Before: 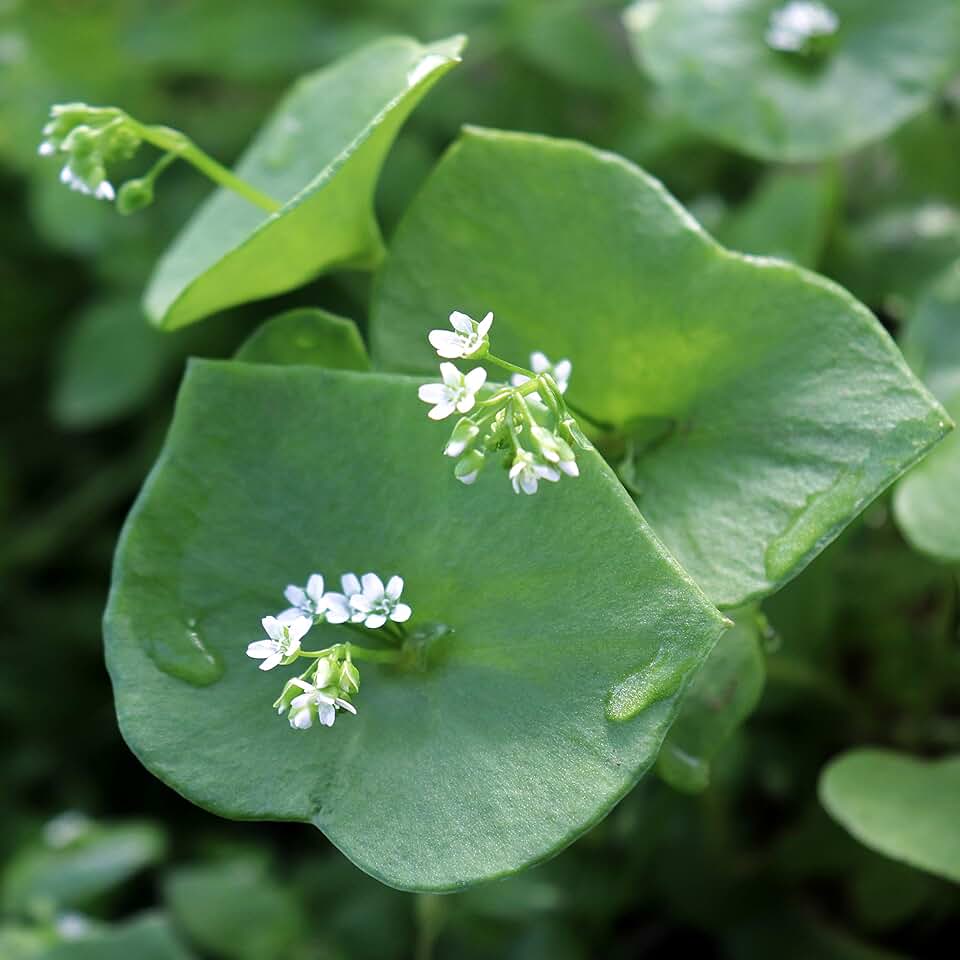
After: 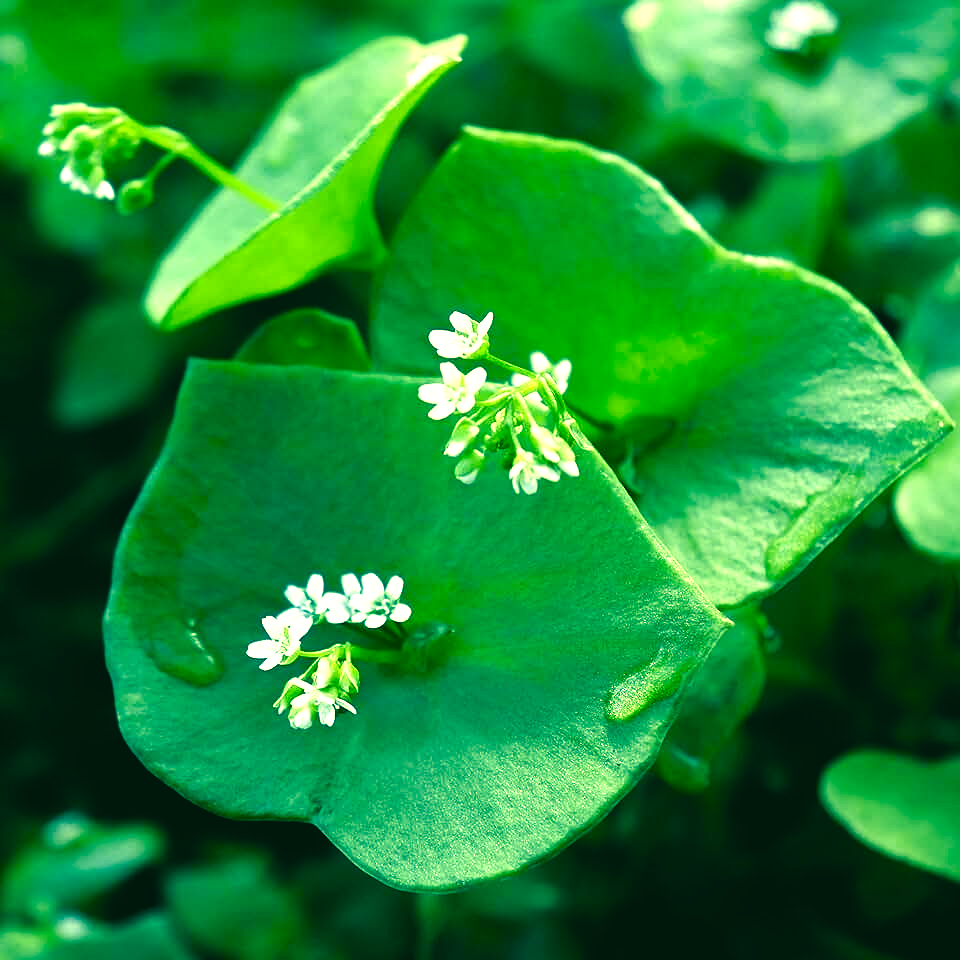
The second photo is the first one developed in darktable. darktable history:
color correction: highlights a* 1.83, highlights b* 34.02, shadows a* -36.68, shadows b* -5.48
color balance rgb: shadows lift › luminance -7.7%, shadows lift › chroma 2.13%, shadows lift › hue 165.27°, power › luminance -7.77%, power › chroma 1.1%, power › hue 215.88°, highlights gain › luminance 15.15%, highlights gain › chroma 7%, highlights gain › hue 125.57°, global offset › luminance -0.33%, global offset › chroma 0.11%, global offset › hue 165.27°, perceptual saturation grading › global saturation 24.42%, perceptual saturation grading › highlights -24.42%, perceptual saturation grading › mid-tones 24.42%, perceptual saturation grading › shadows 40%, perceptual brilliance grading › global brilliance -5%, perceptual brilliance grading › highlights 24.42%, perceptual brilliance grading › mid-tones 7%, perceptual brilliance grading › shadows -5%
white balance: red 0.924, blue 1.095
color balance: input saturation 80.07%
